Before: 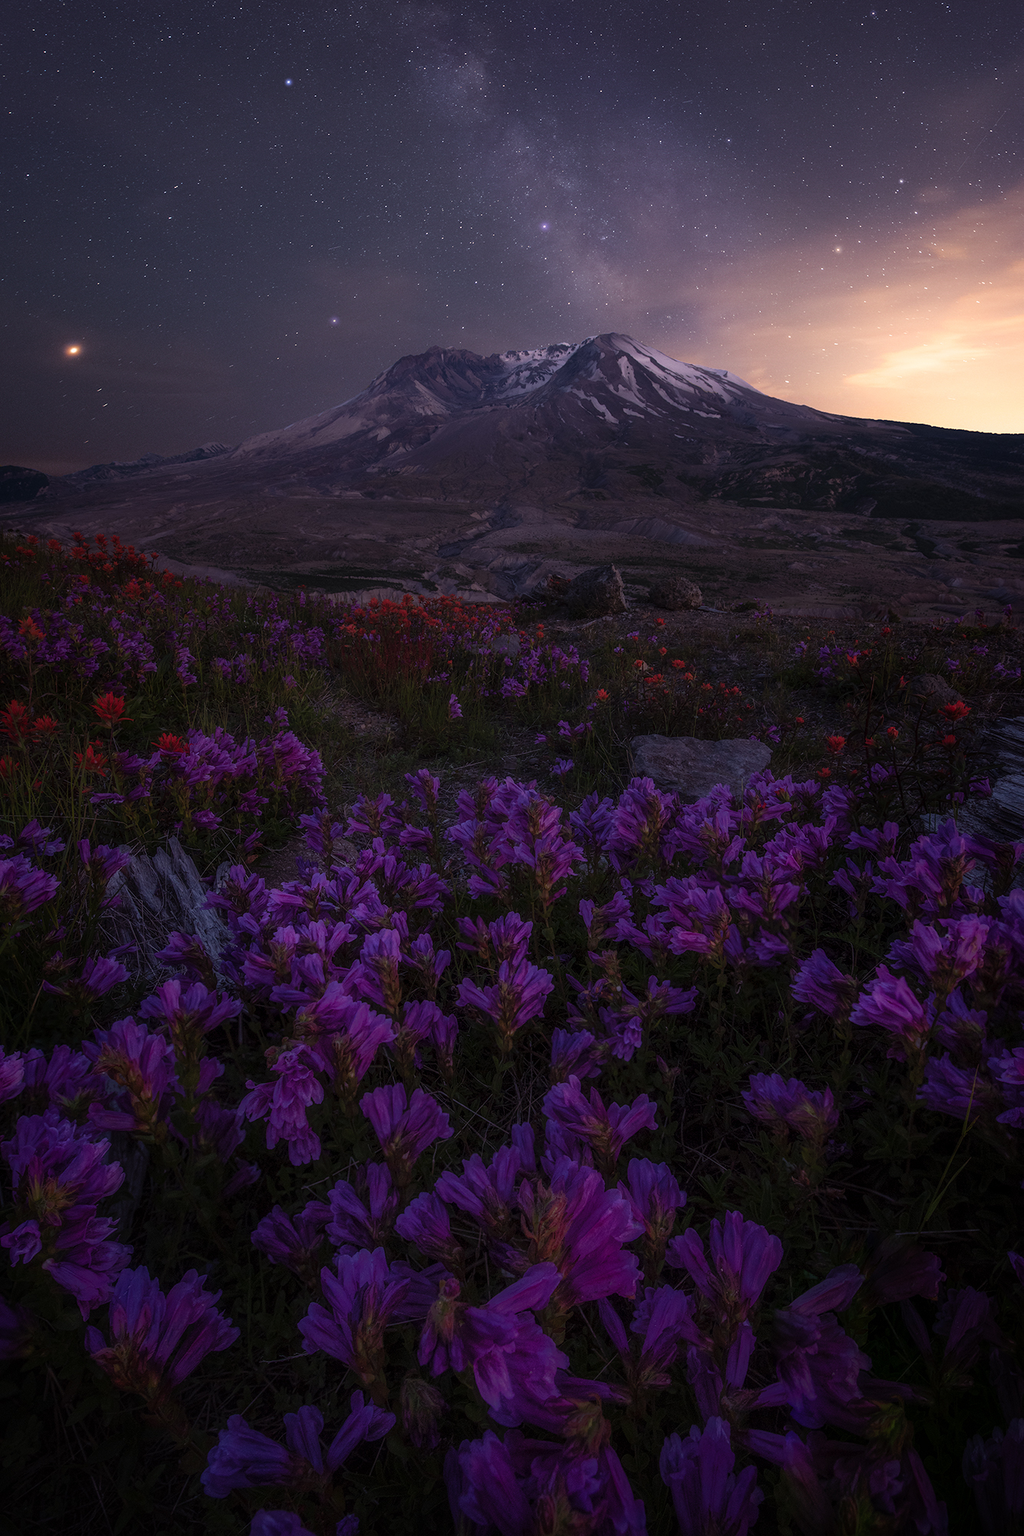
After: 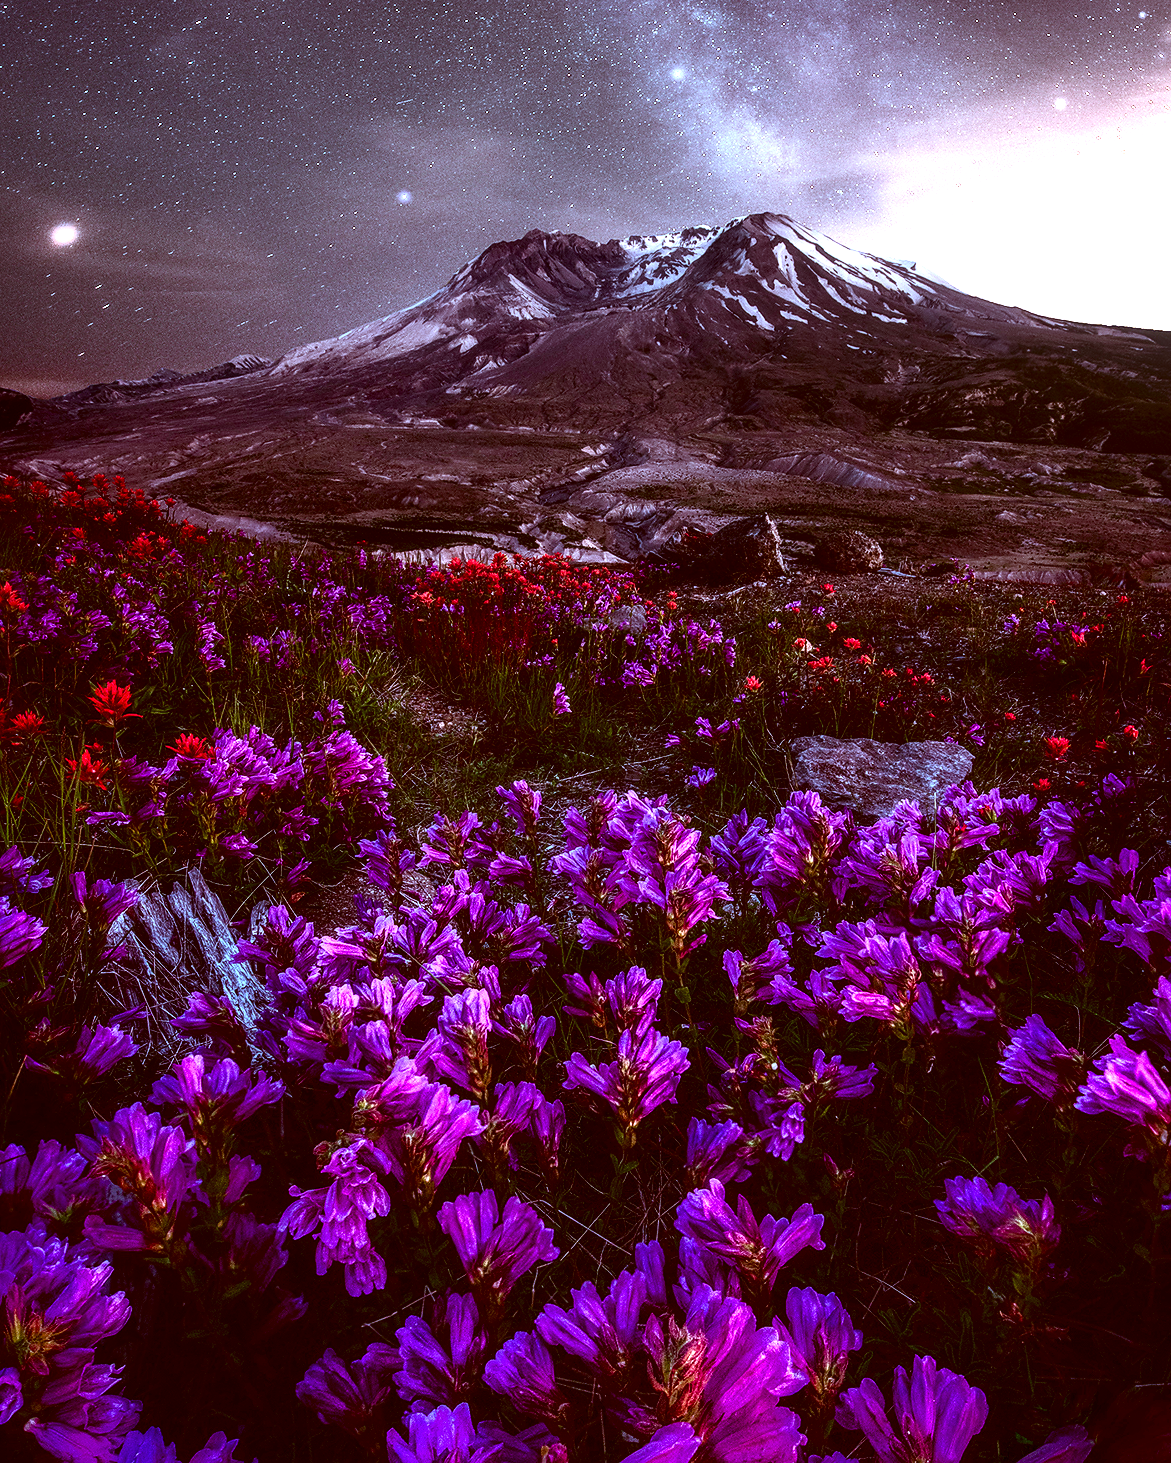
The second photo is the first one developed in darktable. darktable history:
color correction: highlights a* -14.41, highlights b* -16.79, shadows a* 10.67, shadows b* 29.96
local contrast: highlights 64%, shadows 53%, detail 168%, midtone range 0.519
exposure: black level correction 0, exposure 1.743 EV, compensate highlight preservation false
shadows and highlights: shadows 52.62, soften with gaussian
crop and rotate: left 2.339%, top 11.051%, right 9.768%, bottom 15.796%
contrast brightness saturation: contrast 0.239, brightness -0.235, saturation 0.142
sharpen: radius 0.997, threshold 0.997
